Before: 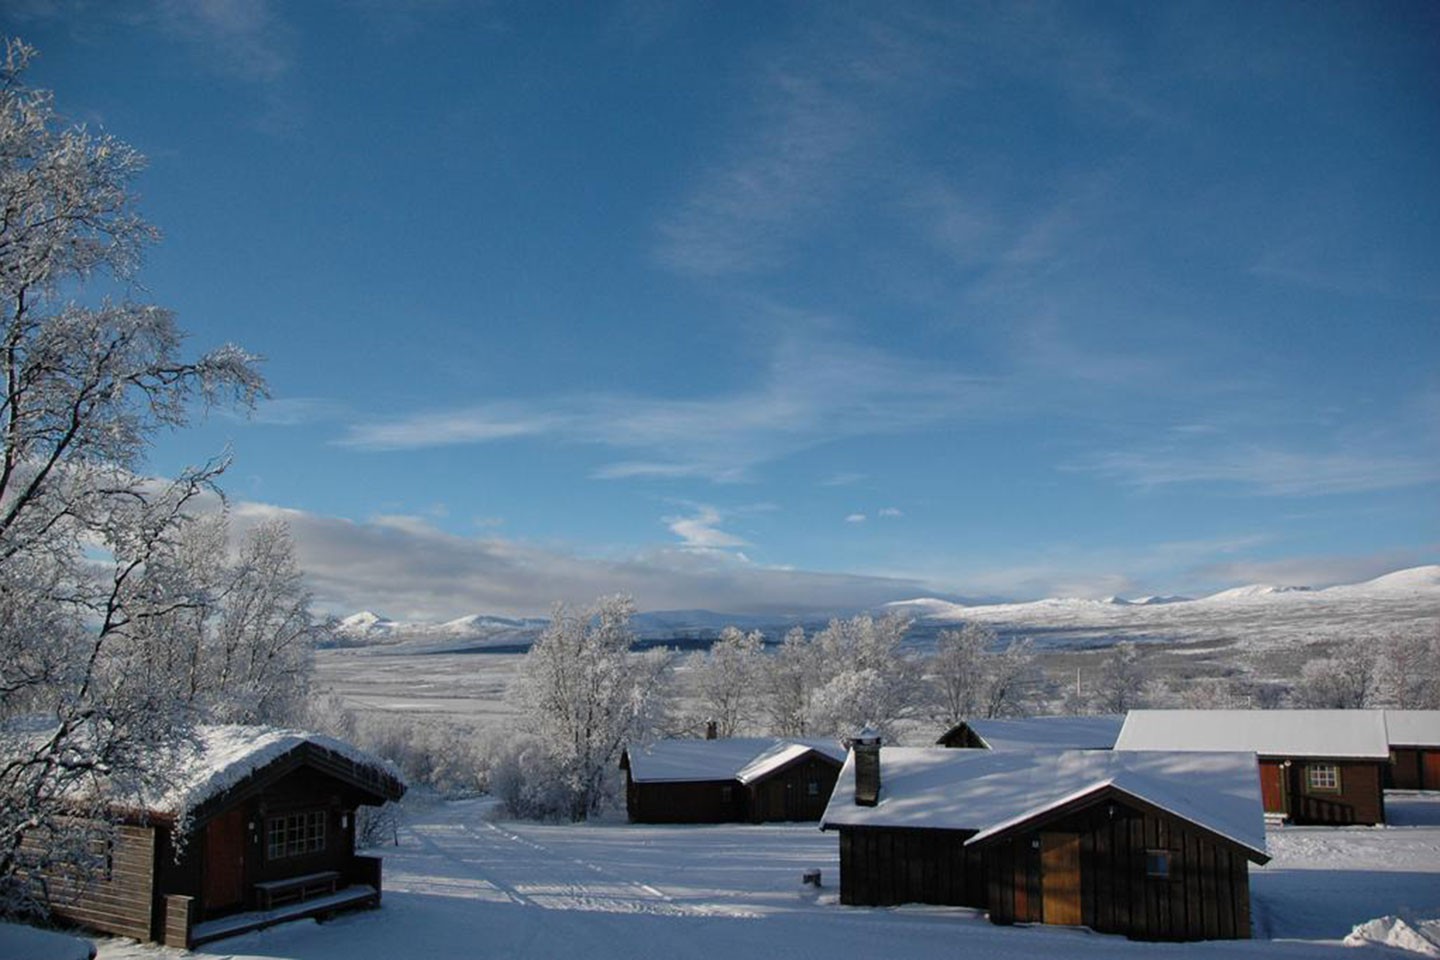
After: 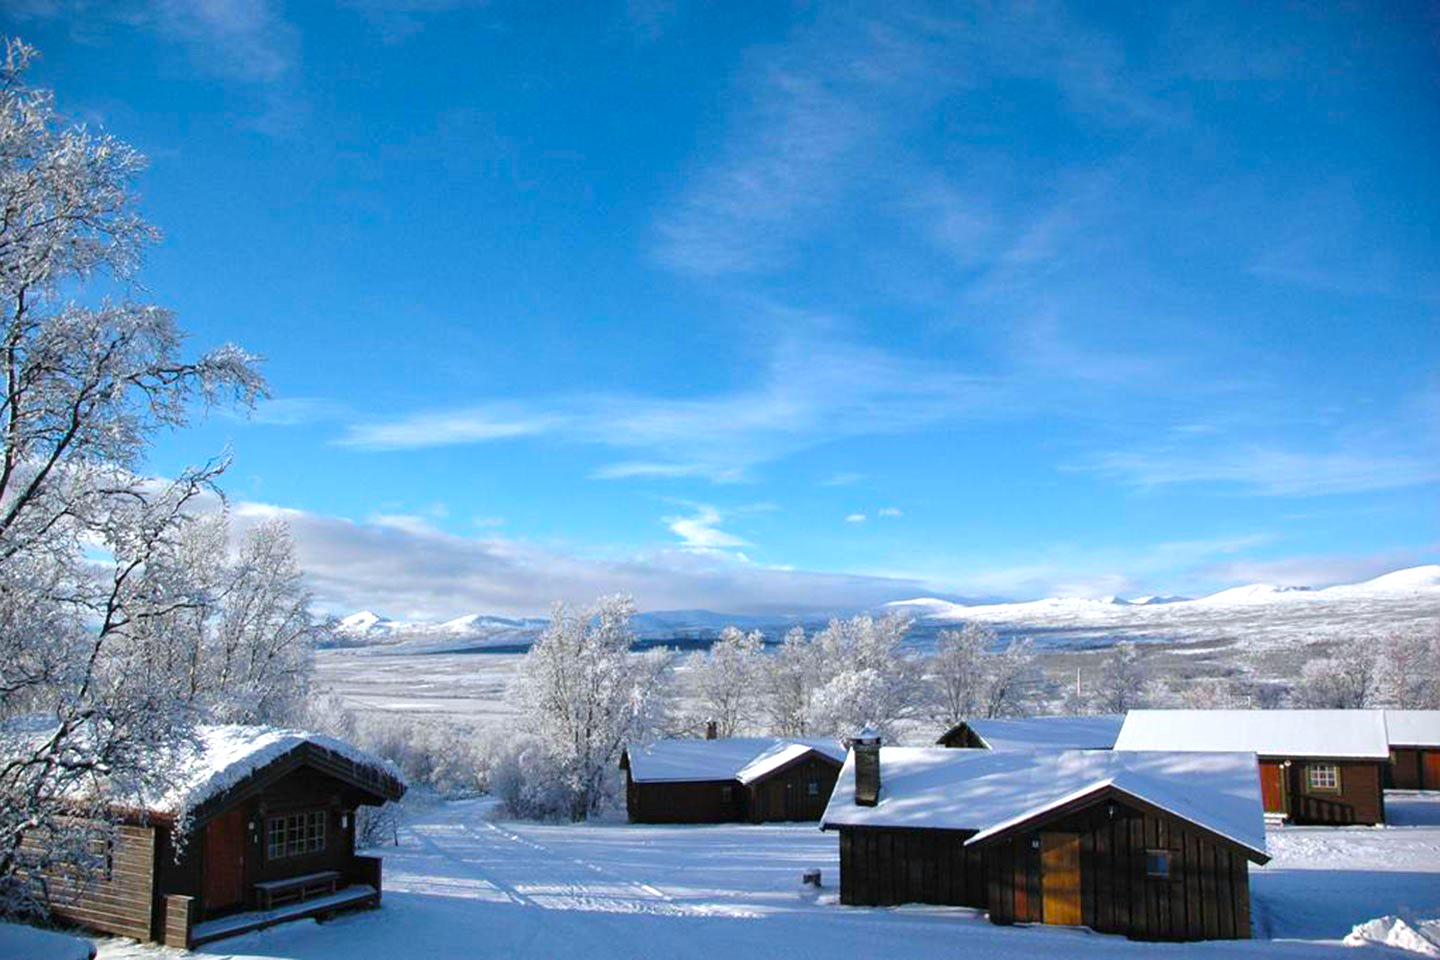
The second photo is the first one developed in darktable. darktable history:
rotate and perspective: crop left 0, crop top 0
exposure: black level correction 0, exposure 0.9 EV, compensate highlight preservation false
color balance rgb: perceptual saturation grading › global saturation 20%, global vibrance 20%
white balance: red 0.976, blue 1.04
